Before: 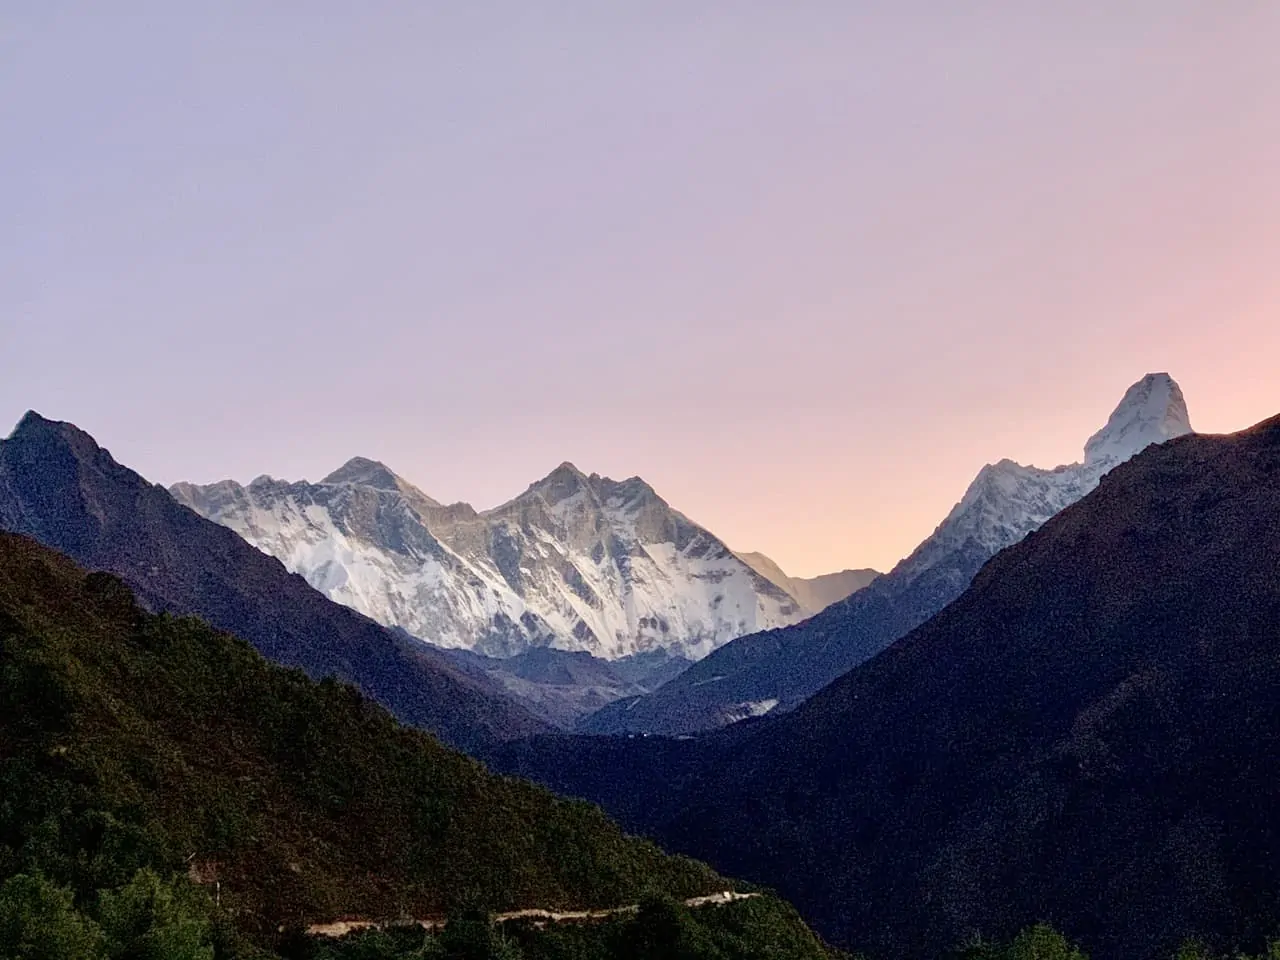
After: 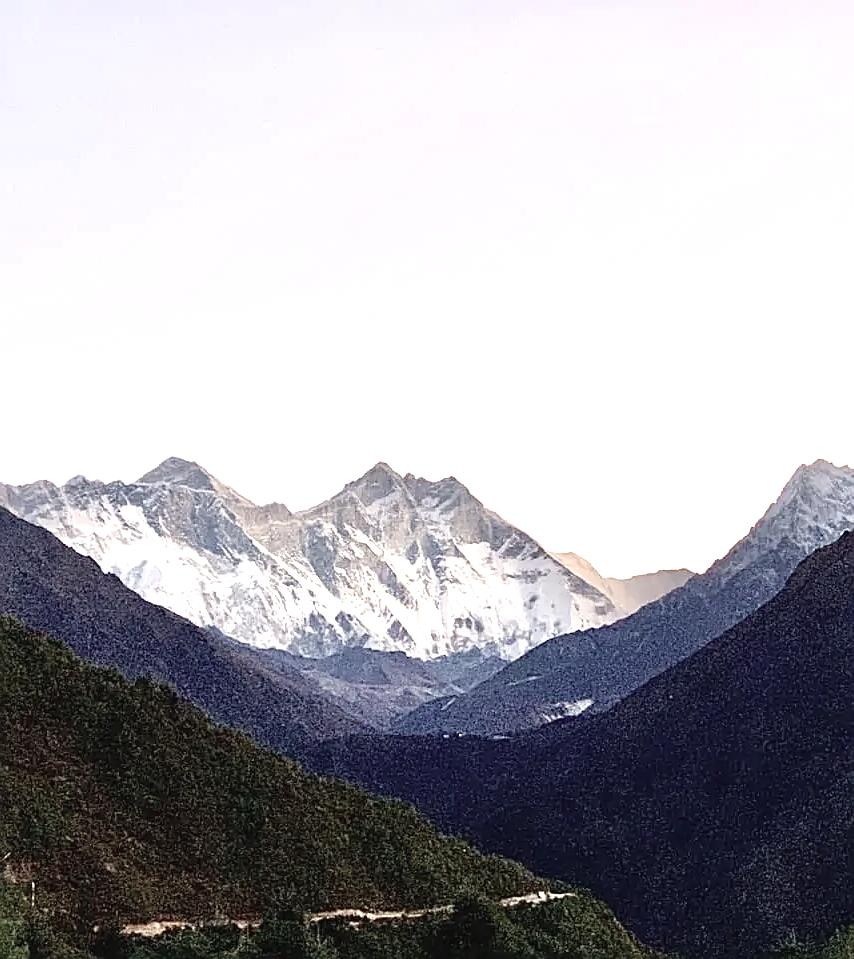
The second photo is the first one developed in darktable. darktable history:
sharpen: on, module defaults
exposure: black level correction 0, exposure 1.106 EV, compensate highlight preservation false
crop and rotate: left 14.469%, right 18.781%
contrast brightness saturation: contrast -0.047, saturation -0.4
